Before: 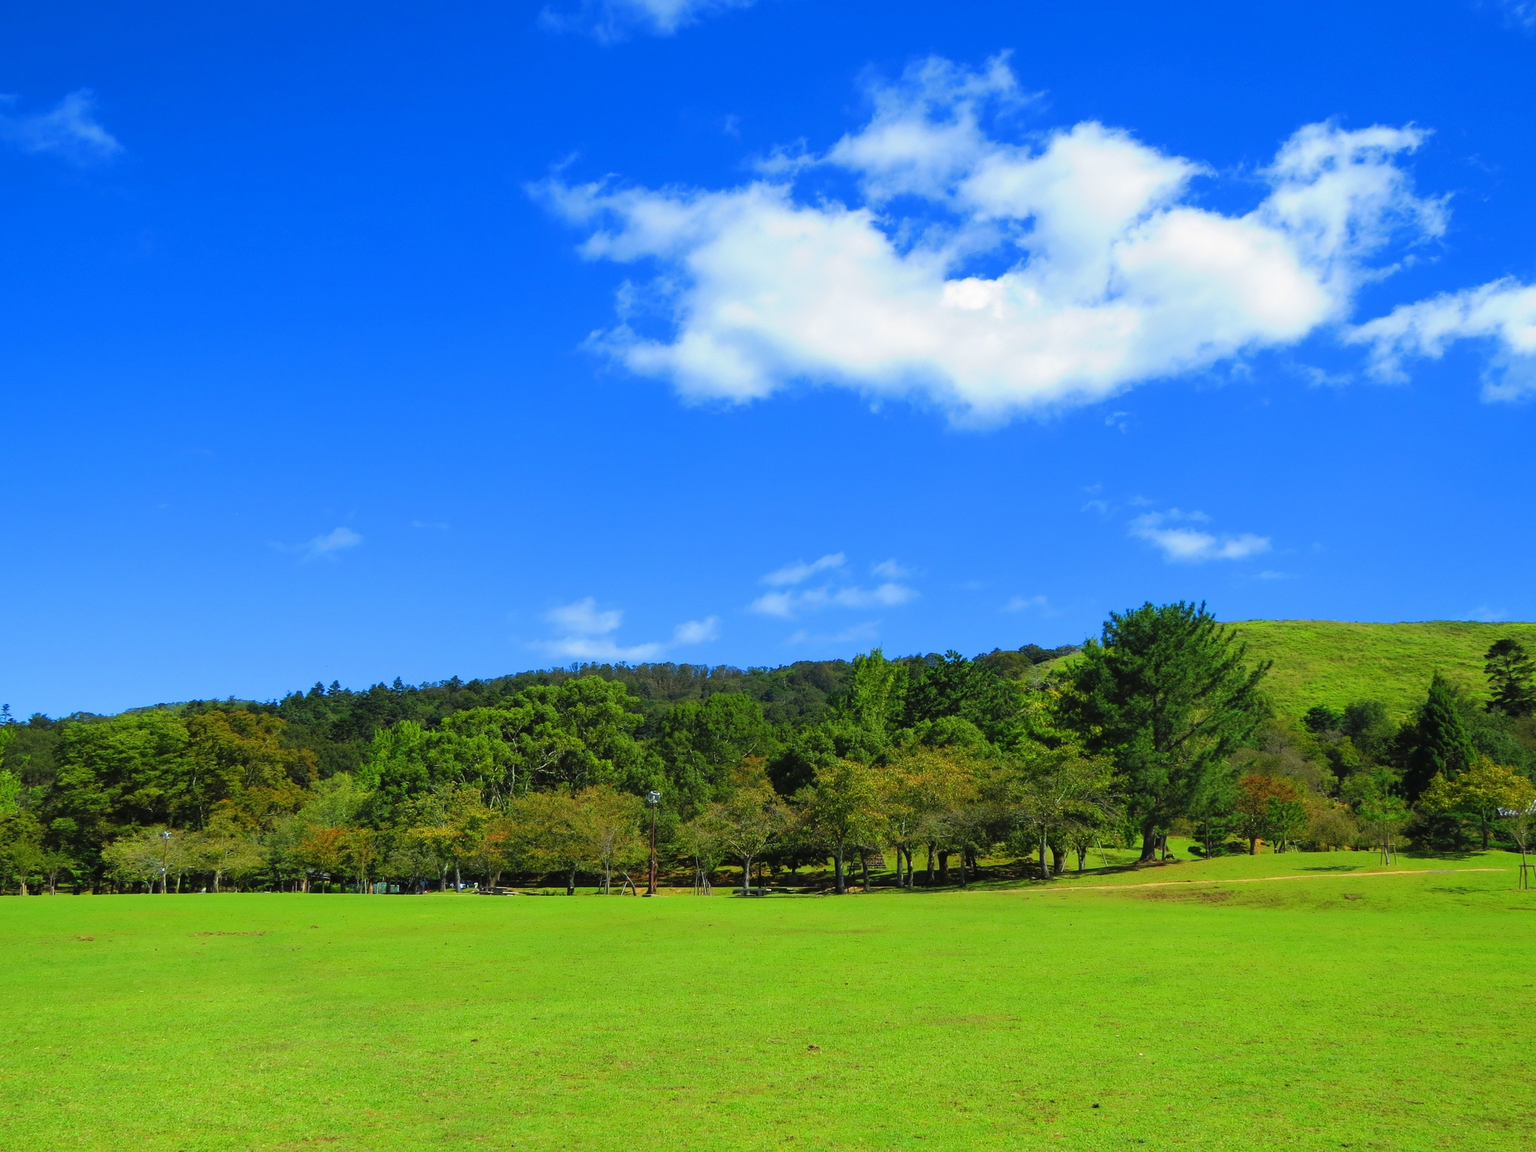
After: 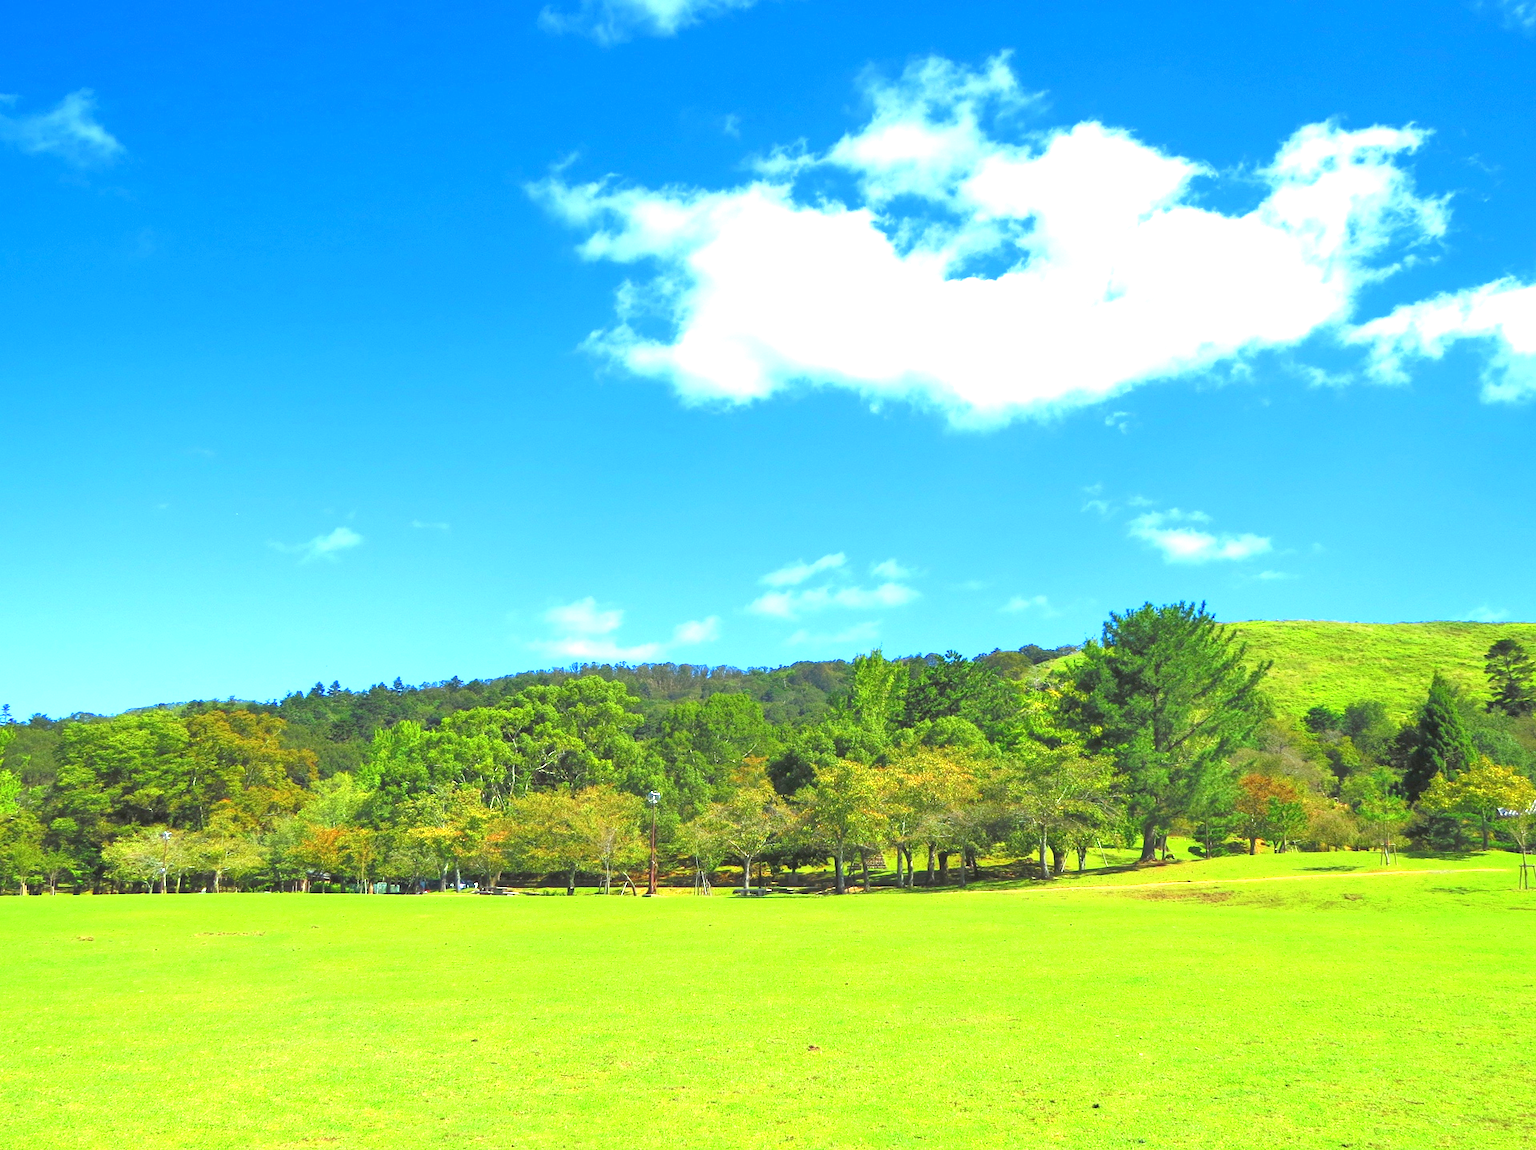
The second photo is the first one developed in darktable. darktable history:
tone equalizer: -7 EV 0.145 EV, -6 EV 0.6 EV, -5 EV 1.12 EV, -4 EV 1.35 EV, -3 EV 1.13 EV, -2 EV 0.6 EV, -1 EV 0.166 EV
crop: bottom 0.073%
exposure: black level correction 0, exposure 1.44 EV, compensate highlight preservation false
